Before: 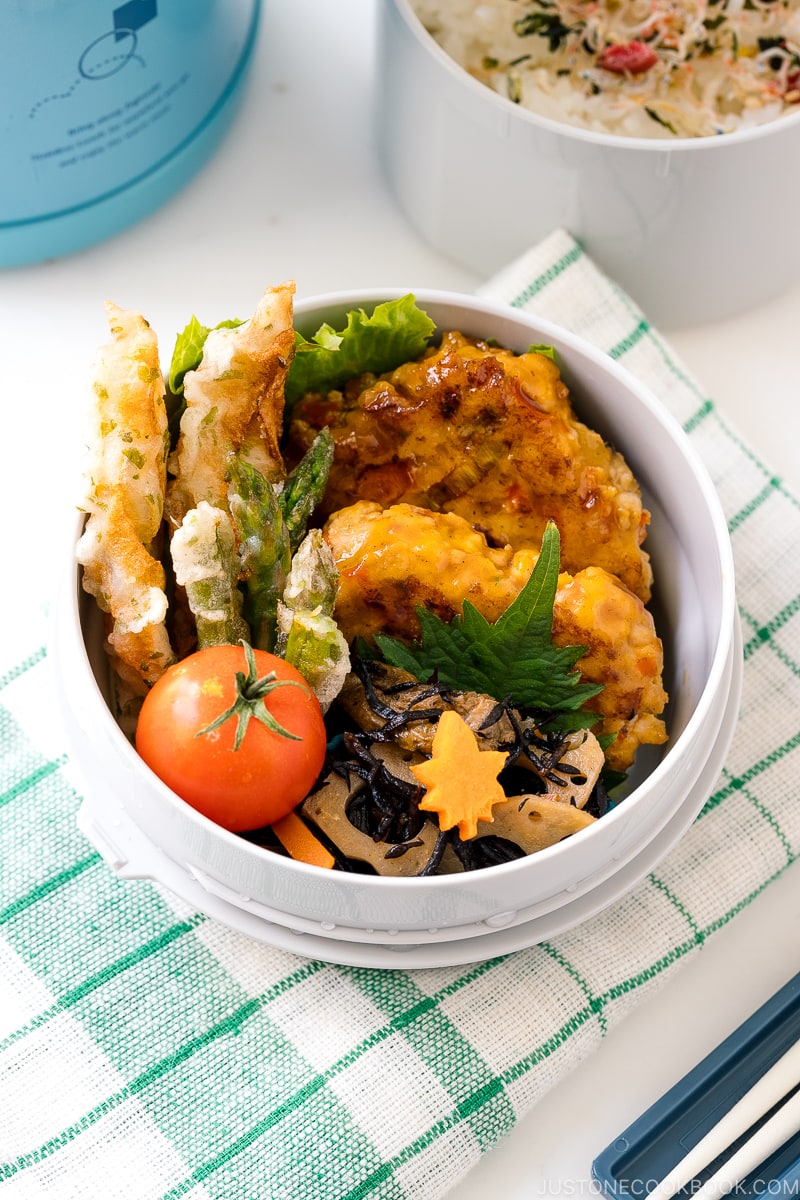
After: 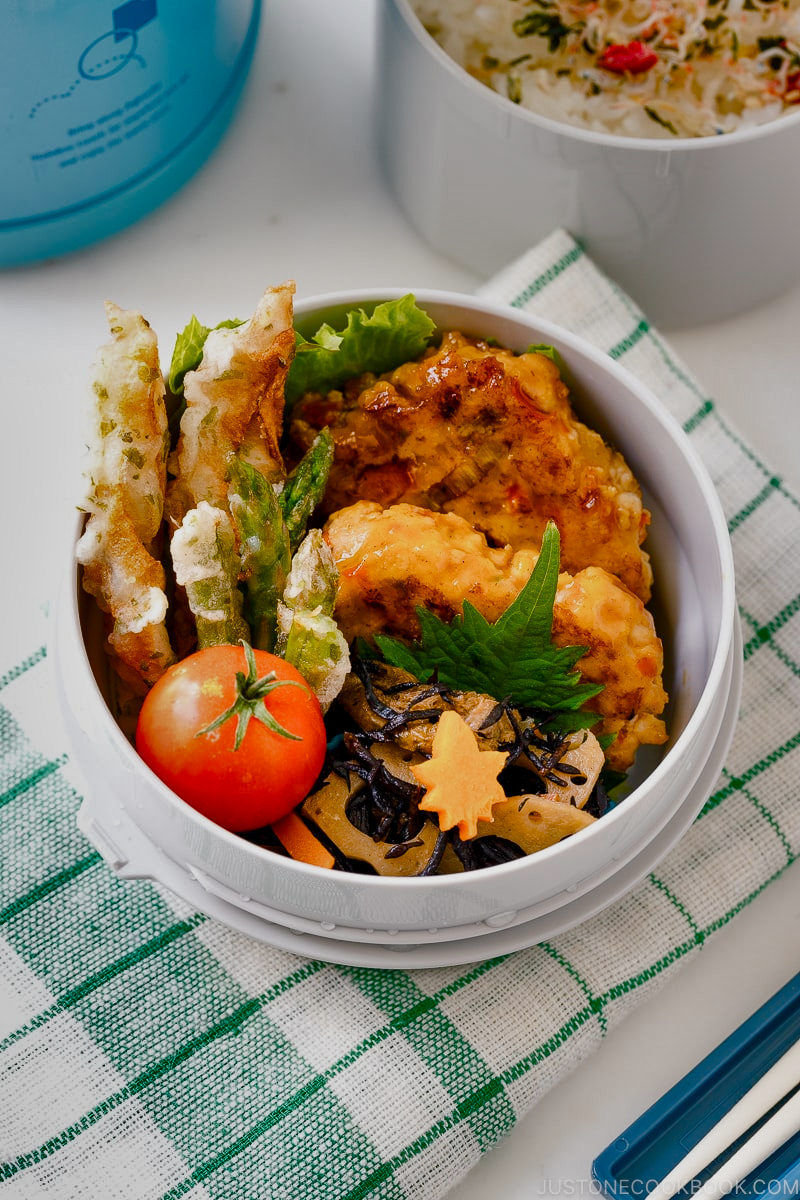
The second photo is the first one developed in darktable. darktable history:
shadows and highlights: shadows 79.28, white point adjustment -8.99, highlights -61.42, soften with gaussian
color balance rgb: perceptual saturation grading › global saturation 24.593%, perceptual saturation grading › highlights -50.967%, perceptual saturation grading › mid-tones 19.317%, perceptual saturation grading › shadows 60.461%, perceptual brilliance grading › mid-tones 10.69%, perceptual brilliance grading › shadows 14.559%
